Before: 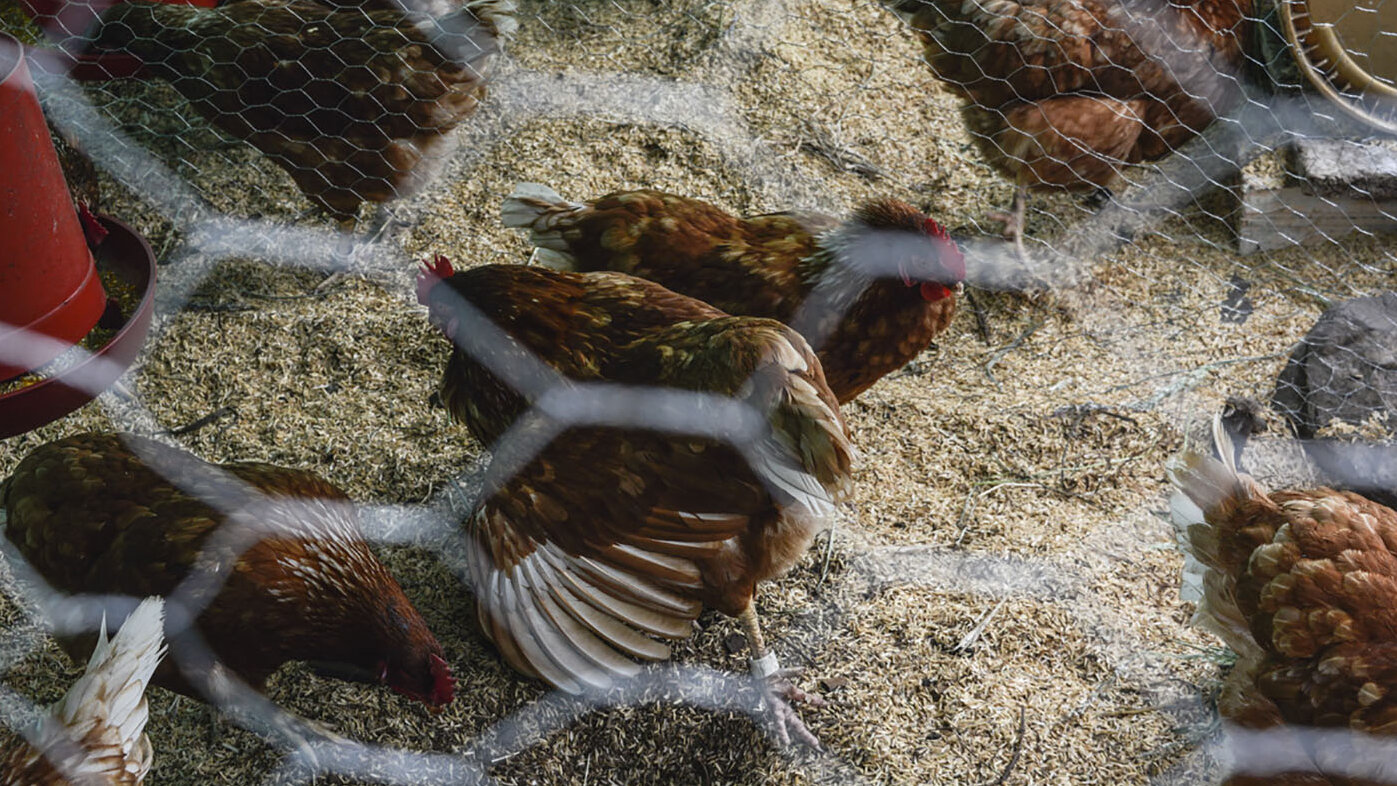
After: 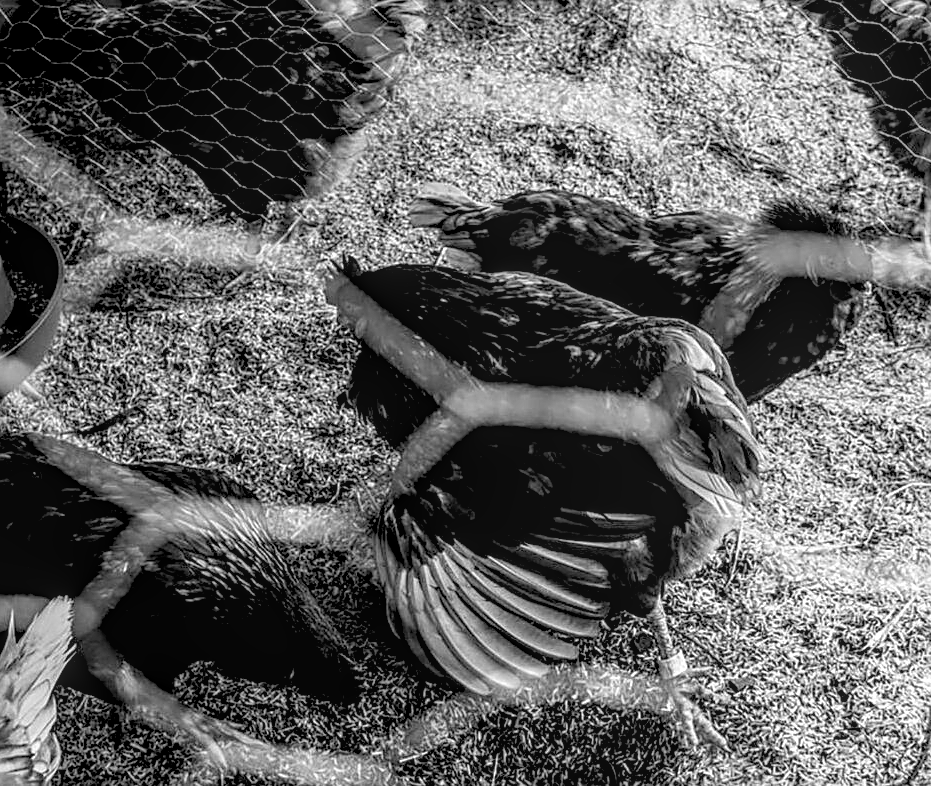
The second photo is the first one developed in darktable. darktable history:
sharpen: on, module defaults
white balance: red 1.029, blue 0.92
crop and rotate: left 6.617%, right 26.717%
exposure: exposure 0.375 EV, compensate highlight preservation false
contrast brightness saturation: contrast 0.11, saturation -0.17
monochrome: on, module defaults
rgb levels: levels [[0.029, 0.461, 0.922], [0, 0.5, 1], [0, 0.5, 1]]
local contrast: highlights 0%, shadows 0%, detail 133%
